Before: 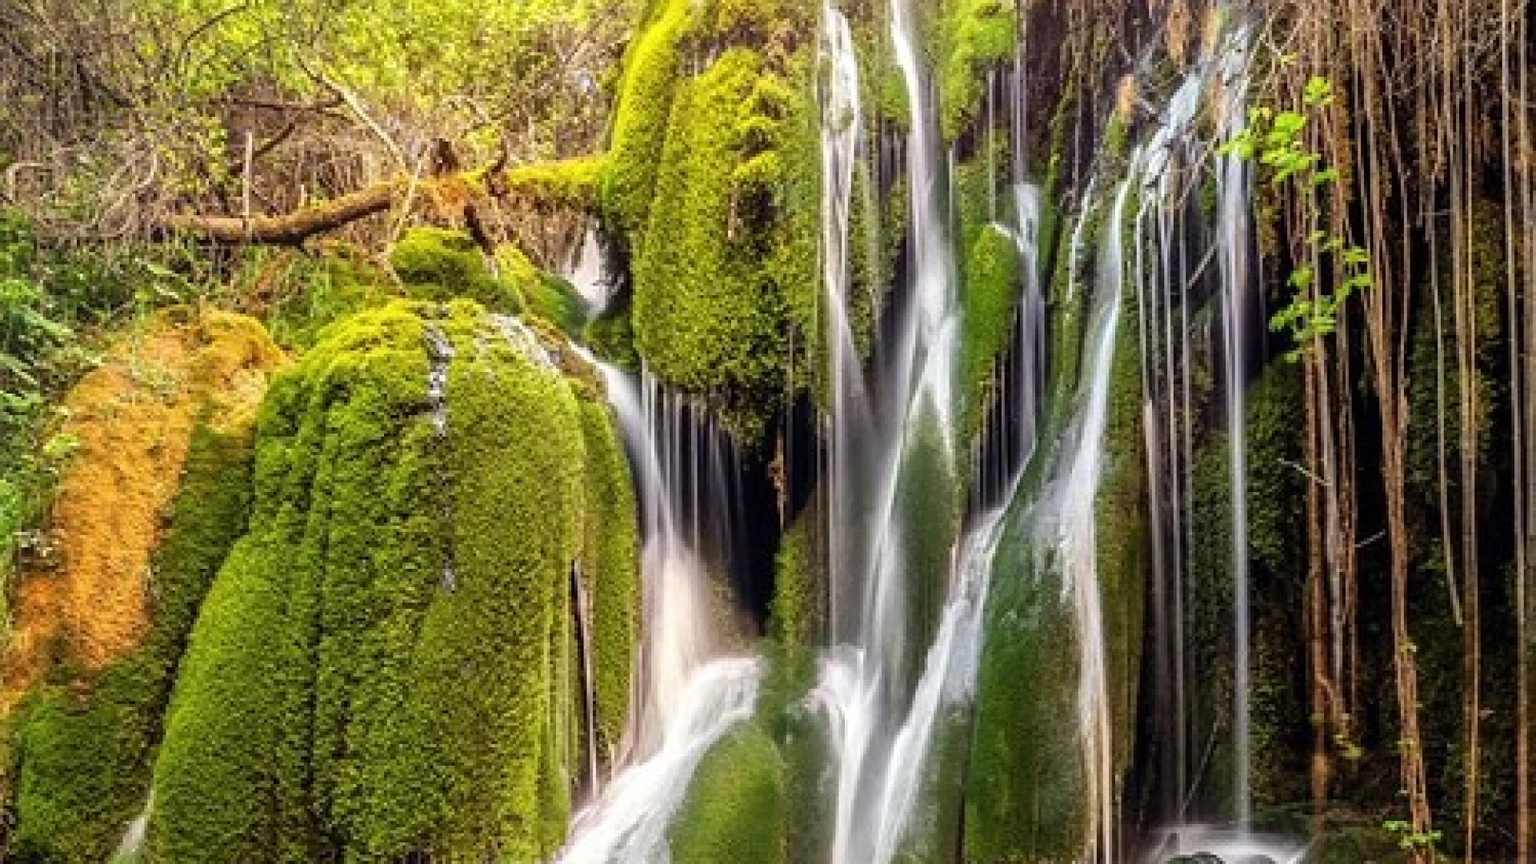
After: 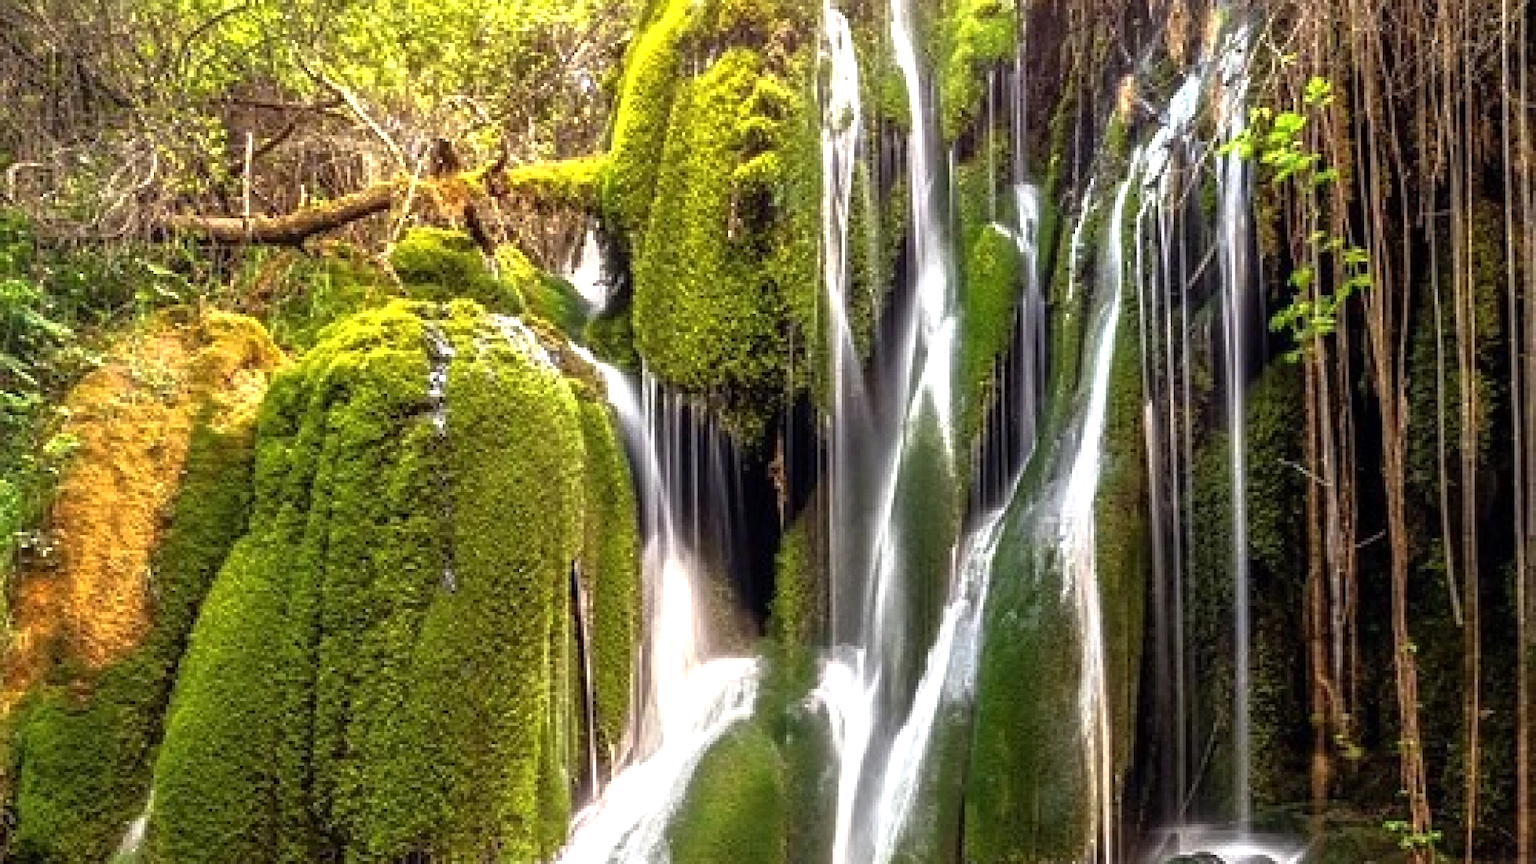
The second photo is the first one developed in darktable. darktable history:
tone equalizer: -8 EV 0.001 EV, -7 EV -0.003 EV, -6 EV 0.005 EV, -5 EV -0.047 EV, -4 EV -0.125 EV, -3 EV -0.146 EV, -2 EV 0.213 EV, -1 EV 0.702 EV, +0 EV 0.507 EV, edges refinement/feathering 500, mask exposure compensation -1.57 EV, preserve details no
